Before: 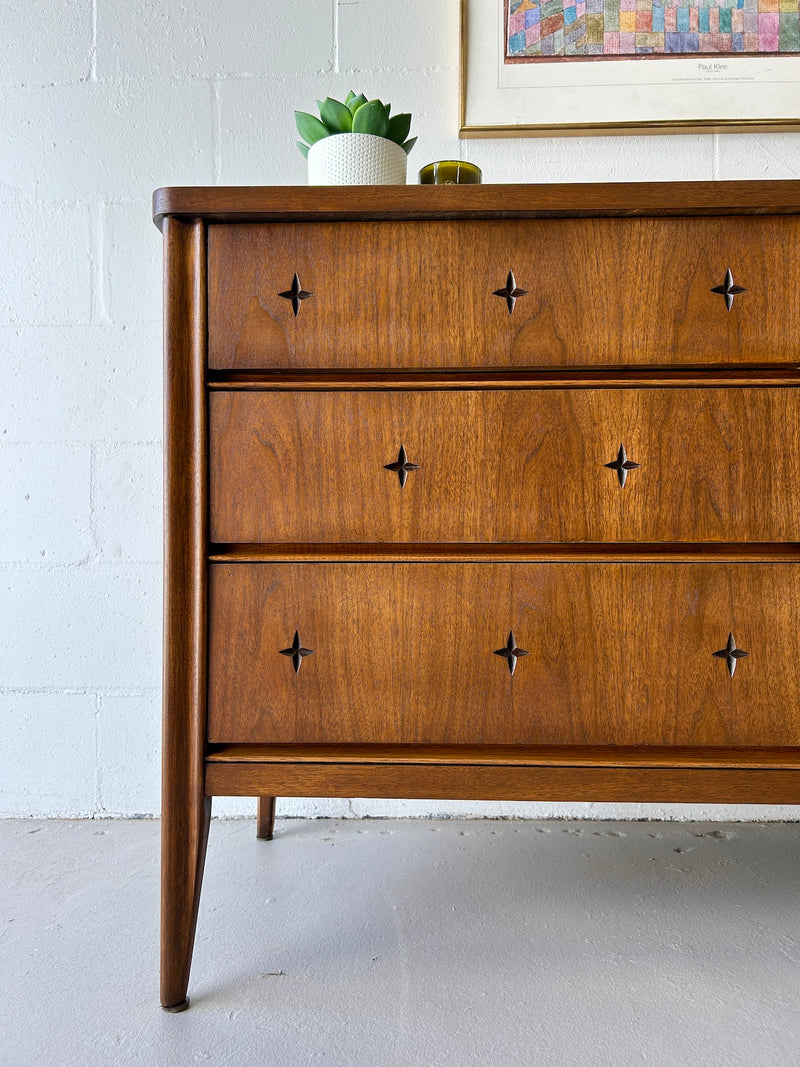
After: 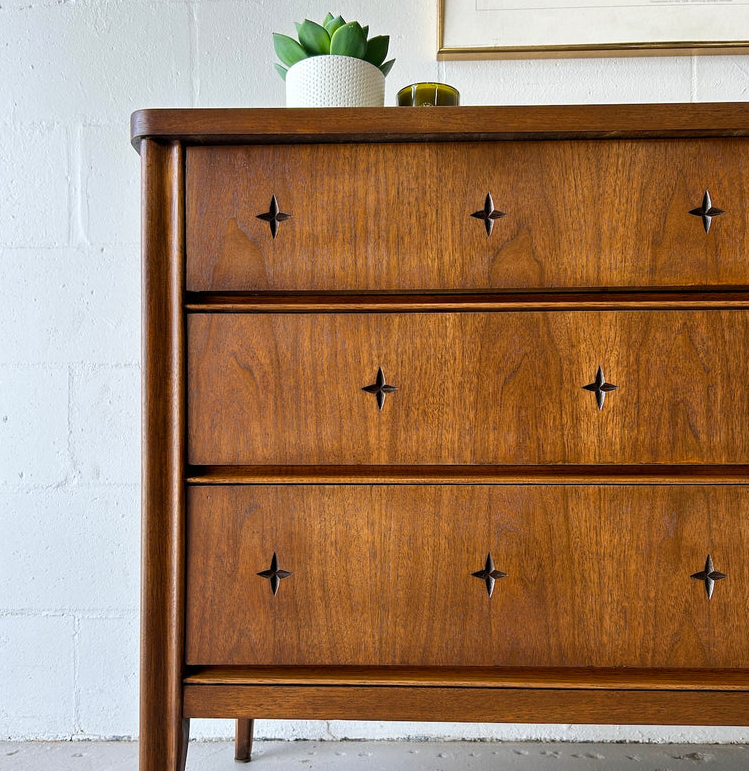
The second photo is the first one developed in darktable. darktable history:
crop: left 2.842%, top 7.361%, right 3.435%, bottom 20.351%
